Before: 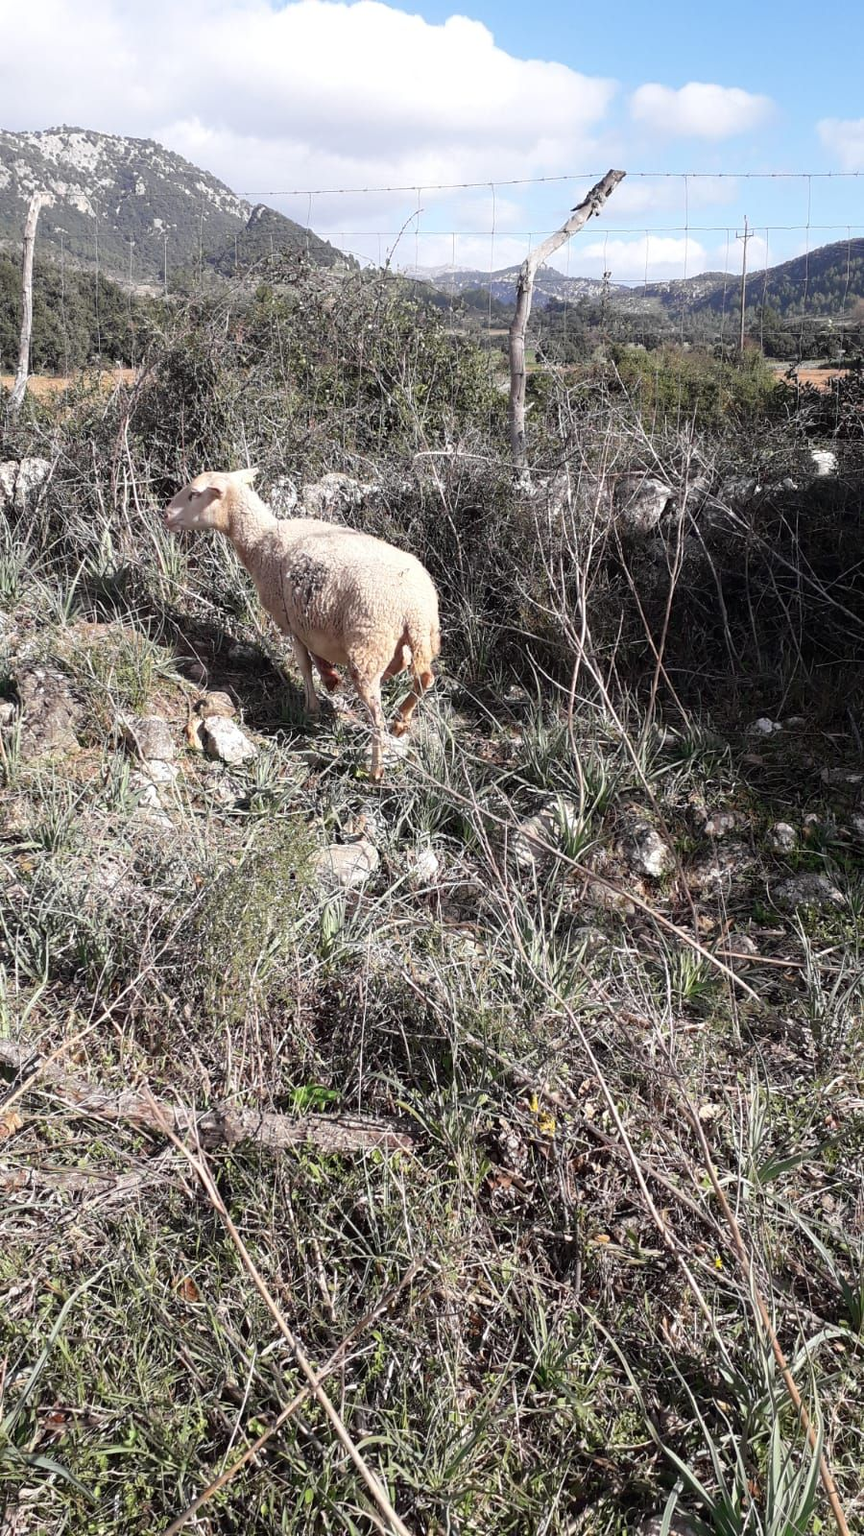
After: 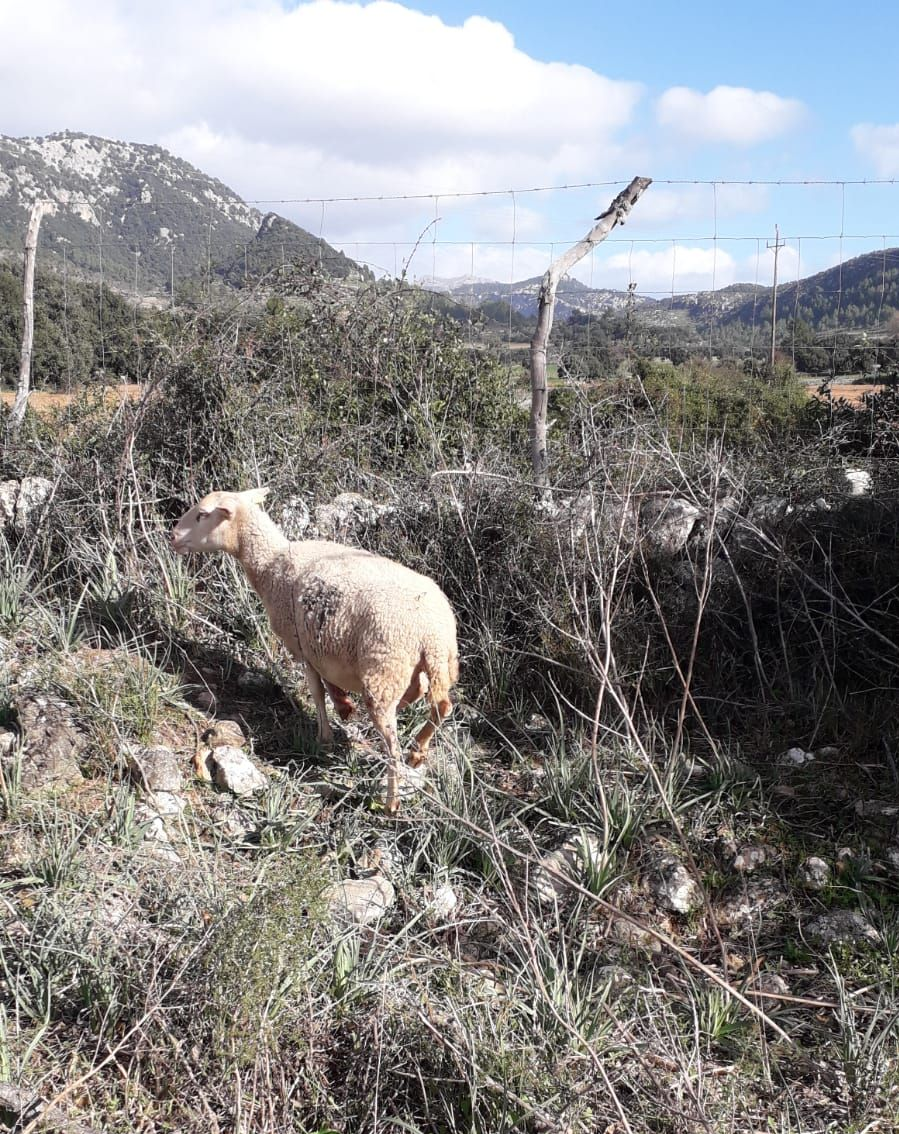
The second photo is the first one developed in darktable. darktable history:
crop: right 0%, bottom 29.11%
